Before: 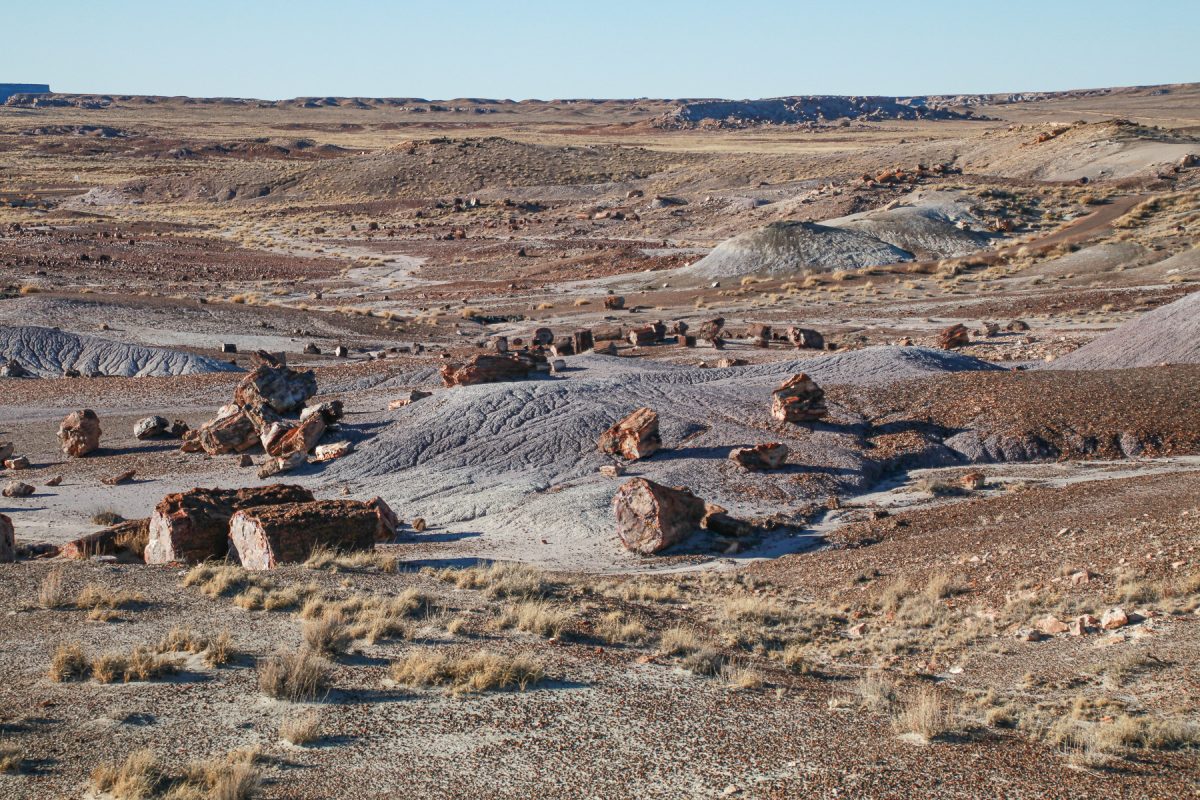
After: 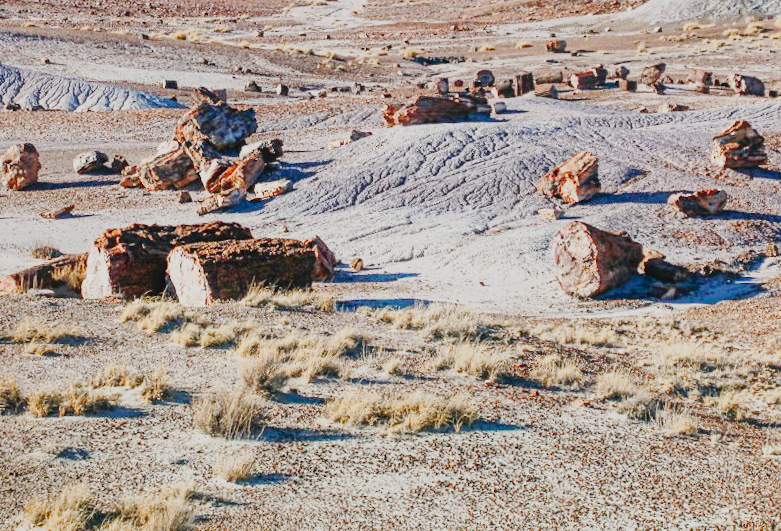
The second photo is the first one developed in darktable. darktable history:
shadows and highlights: white point adjustment 0.065, soften with gaussian
contrast equalizer: y [[0.439, 0.44, 0.442, 0.457, 0.493, 0.498], [0.5 ×6], [0.5 ×6], [0 ×6], [0 ×6]]
crop and rotate: angle -1.04°, left 3.836%, top 31.752%, right 29.256%
base curve: curves: ch0 [(0, 0) (0.028, 0.03) (0.121, 0.232) (0.46, 0.748) (0.859, 0.968) (1, 1)], preserve colors none
tone curve: curves: ch0 [(0, 0) (0.048, 0.024) (0.099, 0.082) (0.227, 0.255) (0.407, 0.482) (0.543, 0.634) (0.719, 0.77) (0.837, 0.843) (1, 0.906)]; ch1 [(0, 0) (0.3, 0.268) (0.404, 0.374) (0.475, 0.463) (0.501, 0.499) (0.514, 0.502) (0.551, 0.541) (0.643, 0.648) (0.682, 0.674) (0.802, 0.812) (1, 1)]; ch2 [(0, 0) (0.259, 0.207) (0.323, 0.311) (0.364, 0.368) (0.442, 0.461) (0.498, 0.498) (0.531, 0.528) (0.581, 0.602) (0.629, 0.659) (0.768, 0.728) (1, 1)], preserve colors none
